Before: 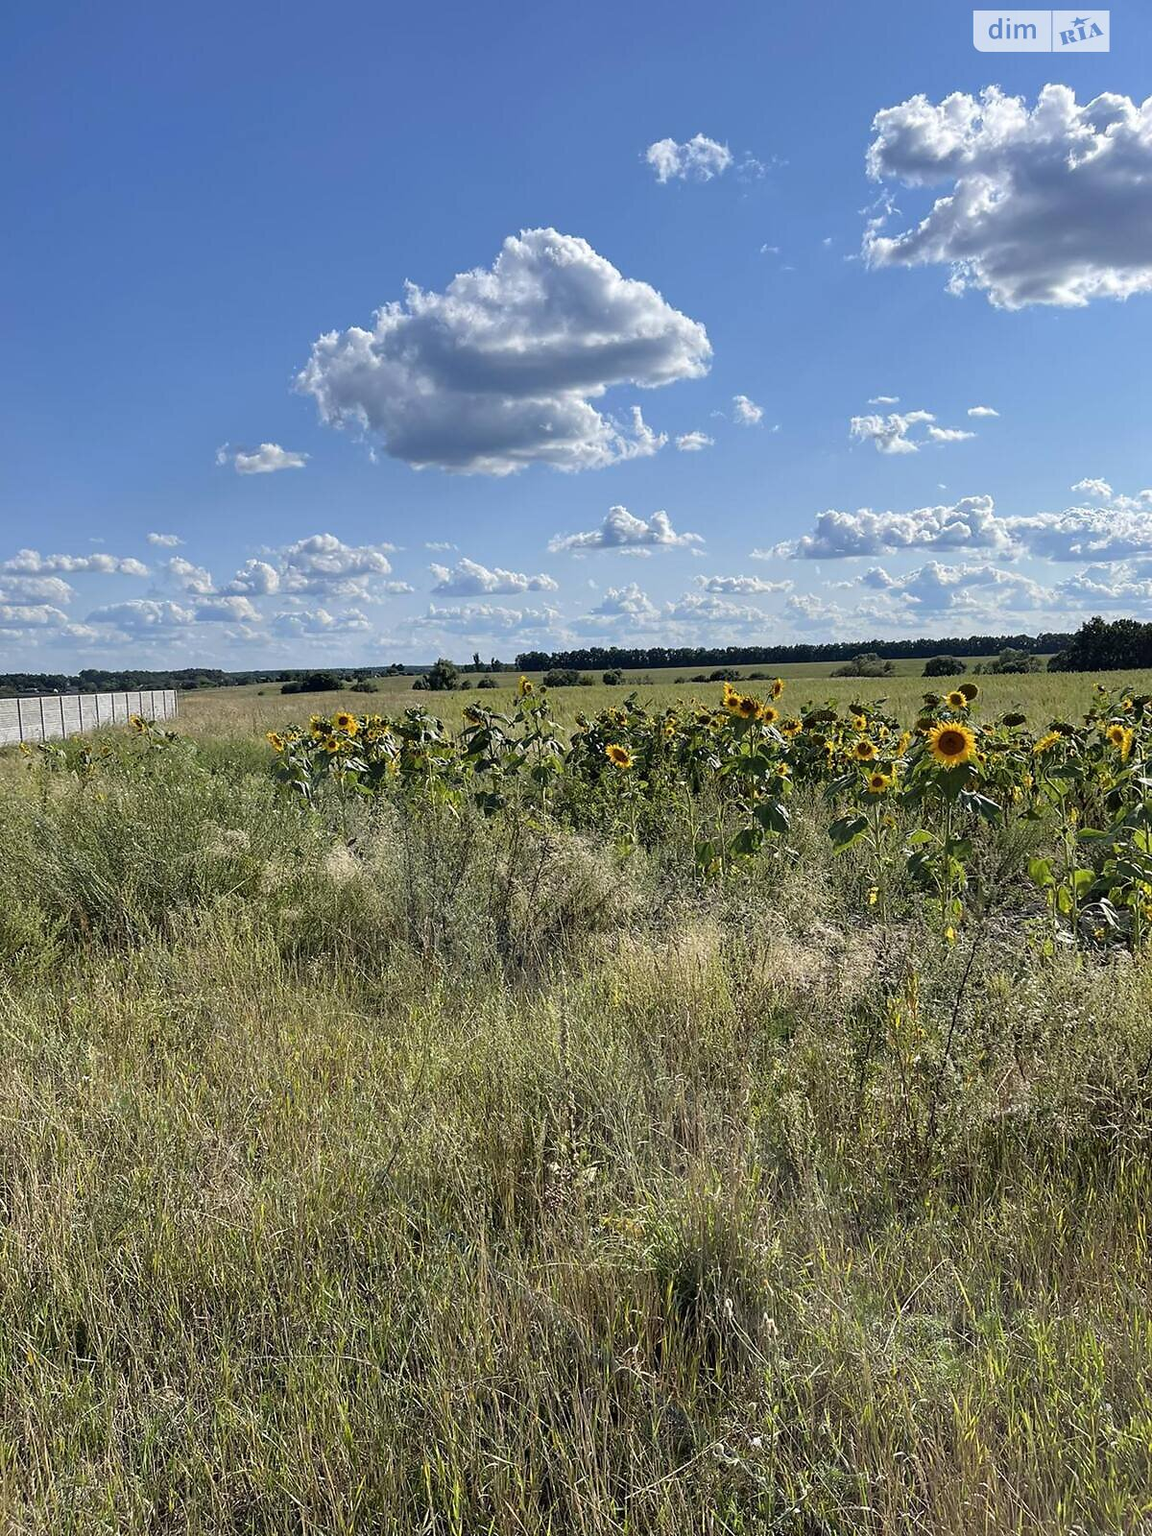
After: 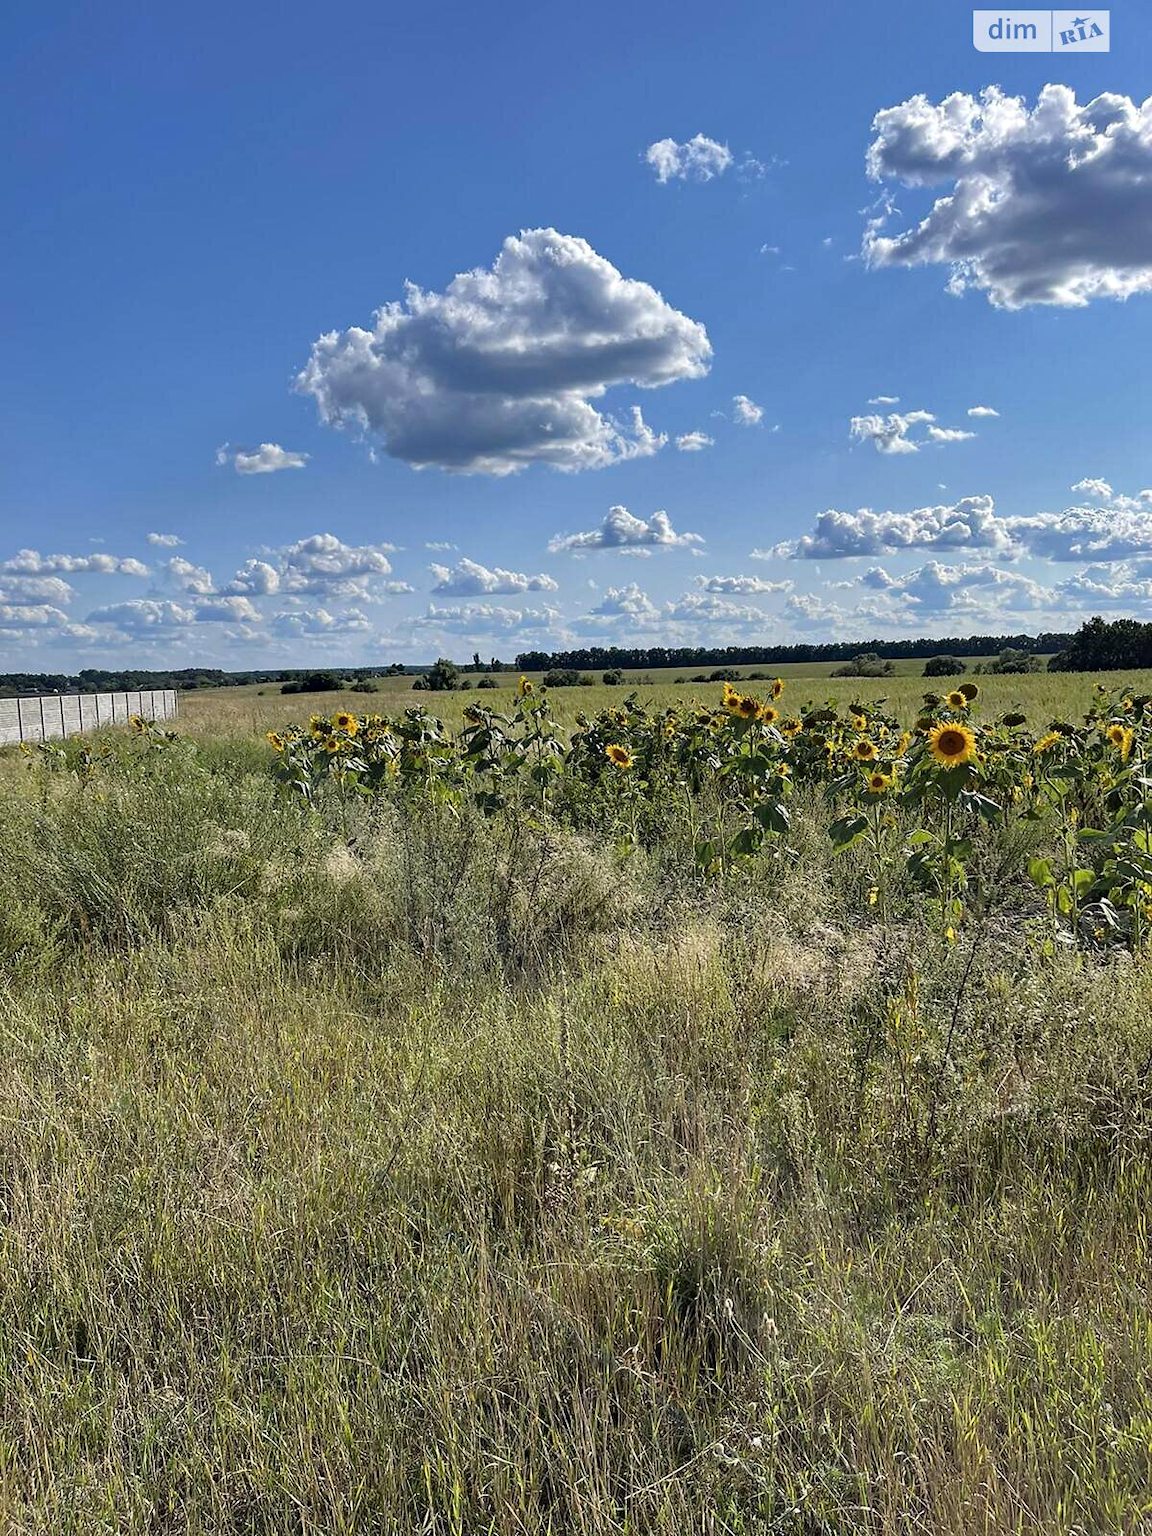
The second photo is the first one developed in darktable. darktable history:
shadows and highlights: low approximation 0.01, soften with gaussian
haze removal: compatibility mode true, adaptive false
